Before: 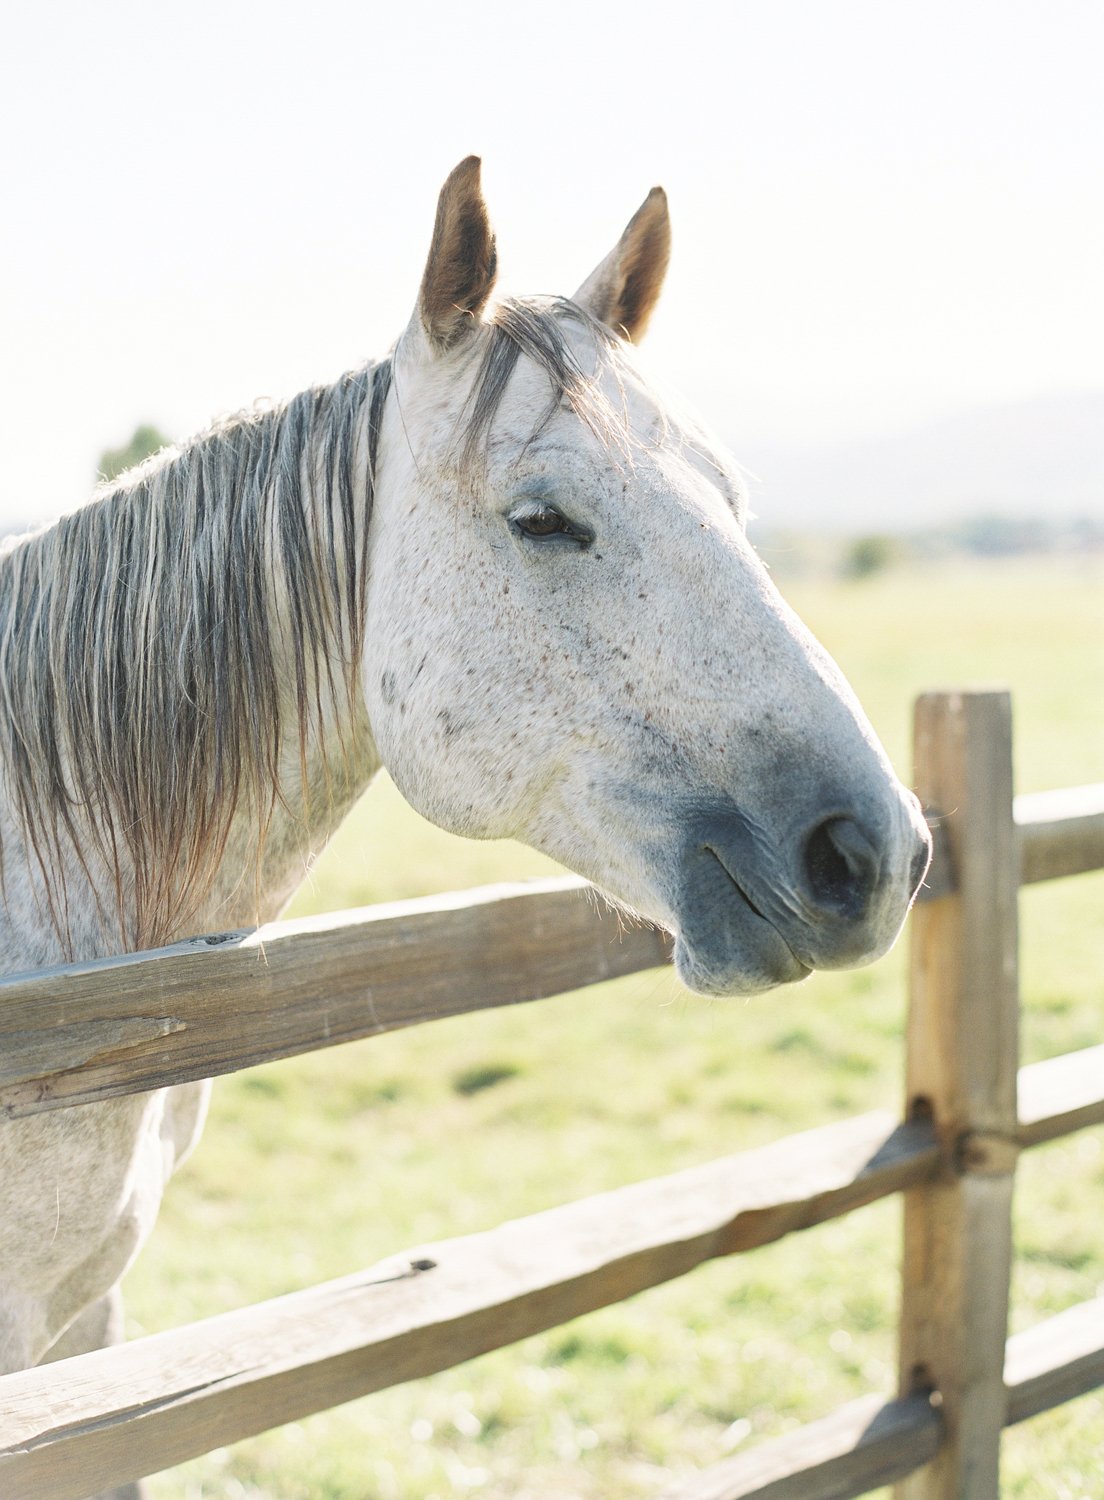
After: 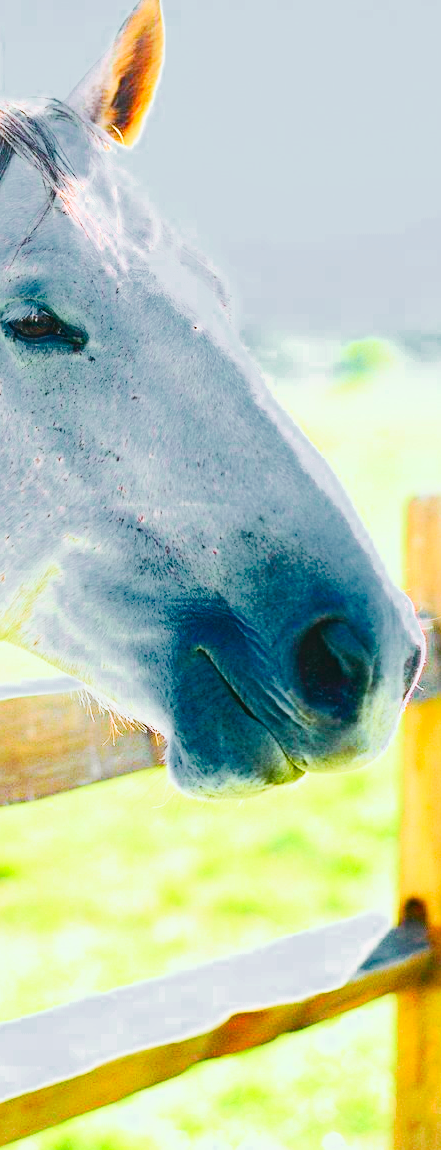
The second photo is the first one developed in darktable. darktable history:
color zones: curves: ch0 [(0, 0.497) (0.143, 0.5) (0.286, 0.5) (0.429, 0.483) (0.571, 0.116) (0.714, -0.006) (0.857, 0.28) (1, 0.497)]
sharpen: amount 0.217
tone curve: curves: ch0 [(0, 0.028) (0.037, 0.05) (0.123, 0.108) (0.19, 0.164) (0.269, 0.247) (0.475, 0.533) (0.595, 0.695) (0.718, 0.823) (0.855, 0.913) (1, 0.982)]; ch1 [(0, 0) (0.243, 0.245) (0.427, 0.41) (0.493, 0.481) (0.505, 0.502) (0.536, 0.545) (0.56, 0.582) (0.611, 0.644) (0.769, 0.807) (1, 1)]; ch2 [(0, 0) (0.249, 0.216) (0.349, 0.321) (0.424, 0.442) (0.476, 0.483) (0.498, 0.499) (0.517, 0.519) (0.532, 0.55) (0.569, 0.608) (0.614, 0.661) (0.706, 0.75) (0.808, 0.809) (0.991, 0.968)], color space Lab, independent channels, preserve colors none
color correction: highlights b* 0.011, saturation 2.12
color calibration: illuminant as shot in camera, x 0.358, y 0.373, temperature 4628.91 K, gamut compression 1.7
crop: left 45.984%, top 13.254%, right 14.009%, bottom 10.03%
tone equalizer: -8 EV 0.032 EV, edges refinement/feathering 500, mask exposure compensation -1.57 EV, preserve details no
base curve: curves: ch0 [(0, 0) (0.032, 0.025) (0.121, 0.166) (0.206, 0.329) (0.605, 0.79) (1, 1)], preserve colors none
